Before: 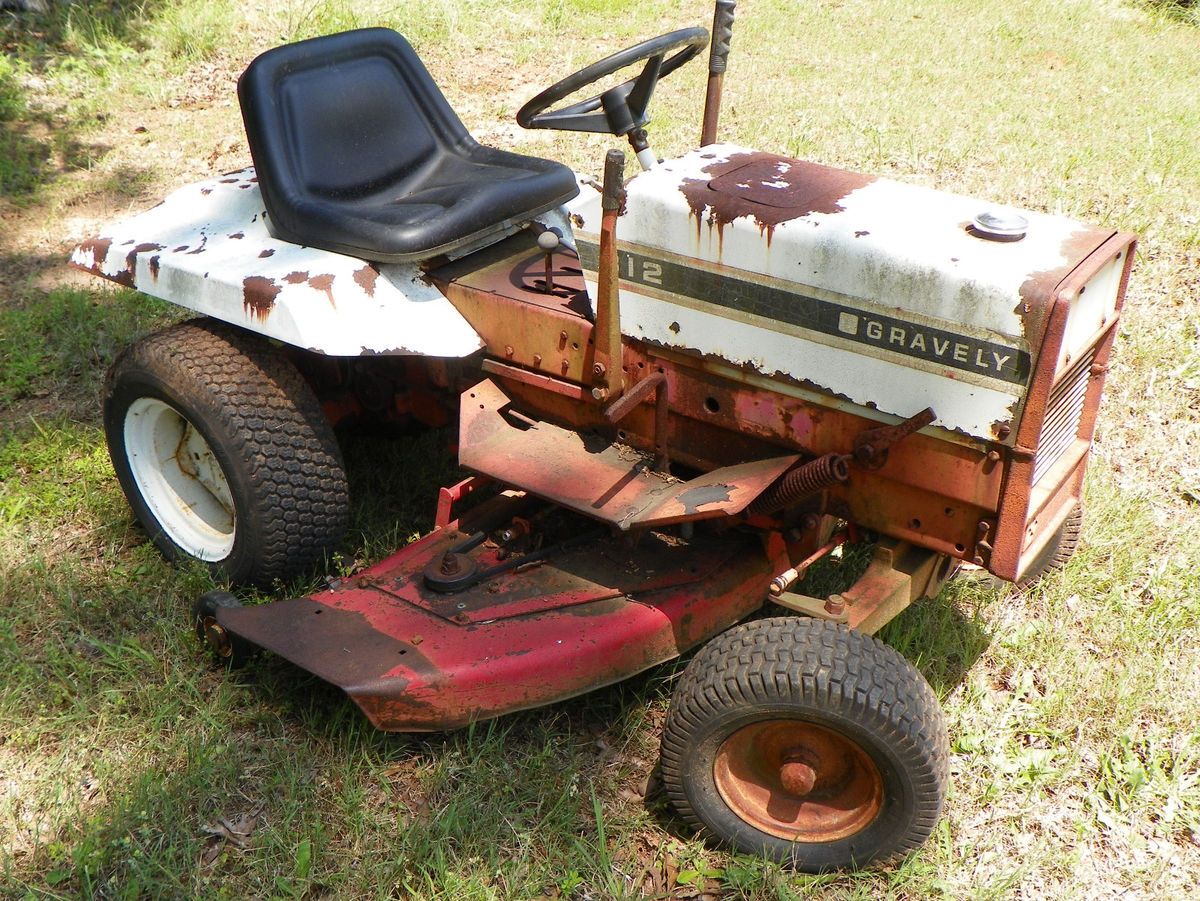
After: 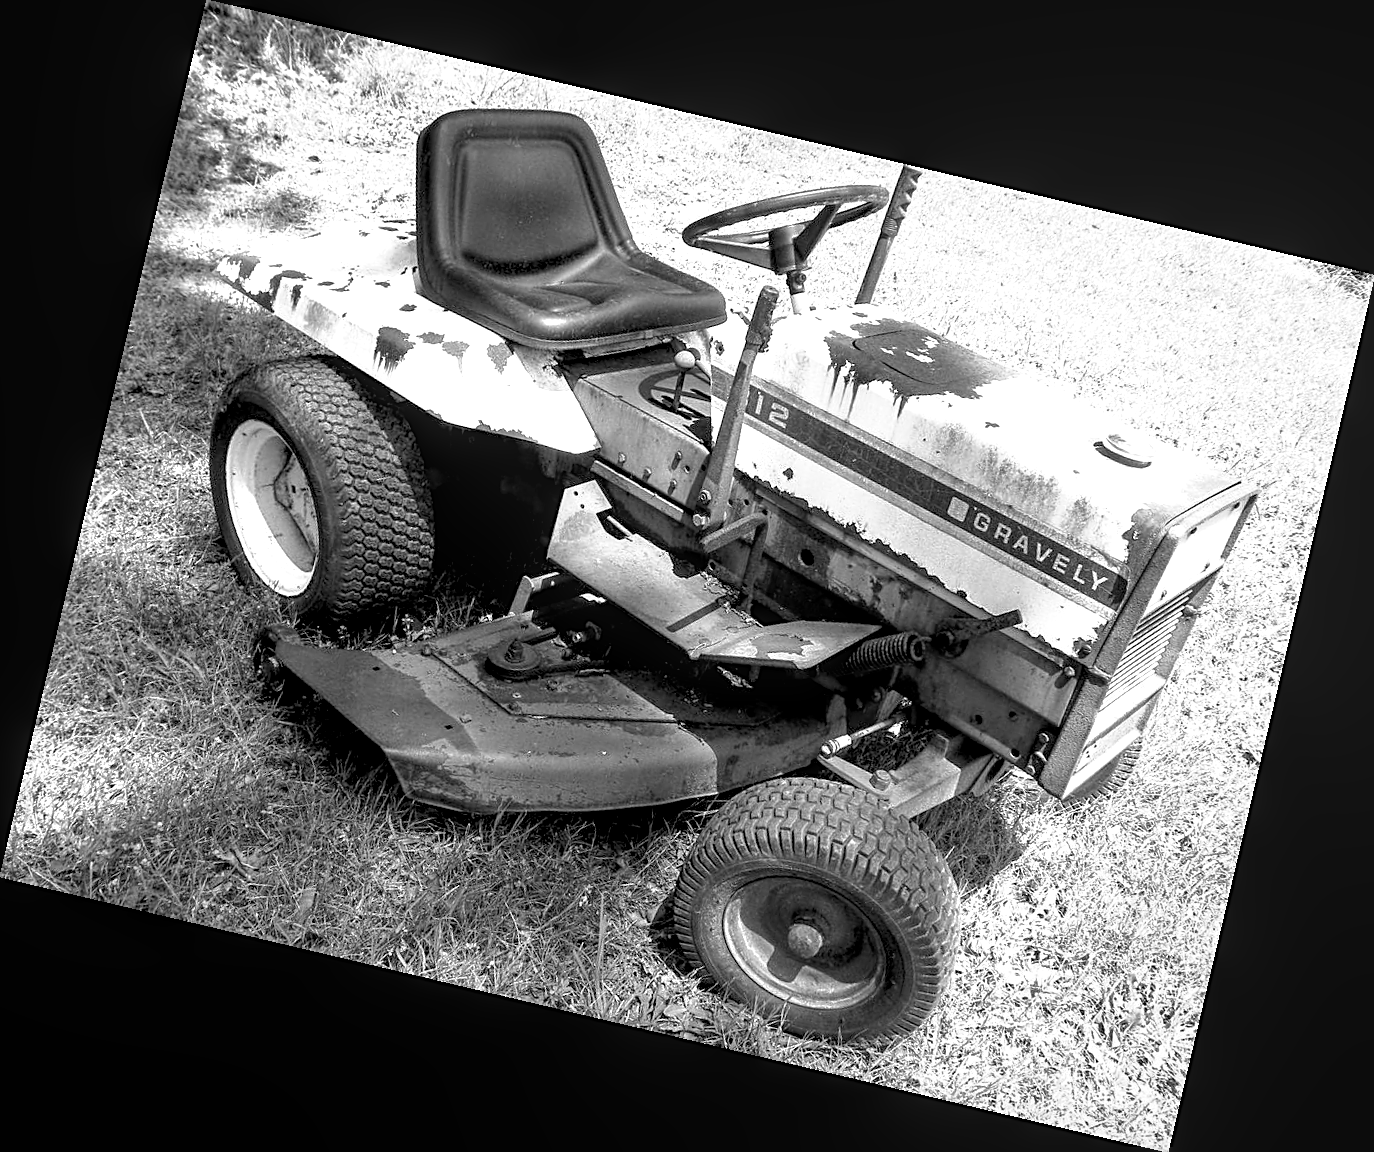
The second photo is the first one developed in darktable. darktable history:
monochrome: on, module defaults
exposure: black level correction 0.01, exposure 1 EV, compensate highlight preservation false
rotate and perspective: rotation 13.27°, automatic cropping off
local contrast: detail 130%
sharpen: on, module defaults
color correction: highlights a* 1.83, highlights b* 34.02, shadows a* -36.68, shadows b* -5.48
shadows and highlights: shadows 25, white point adjustment -3, highlights -30
graduated density: rotation -180°, offset 27.42
